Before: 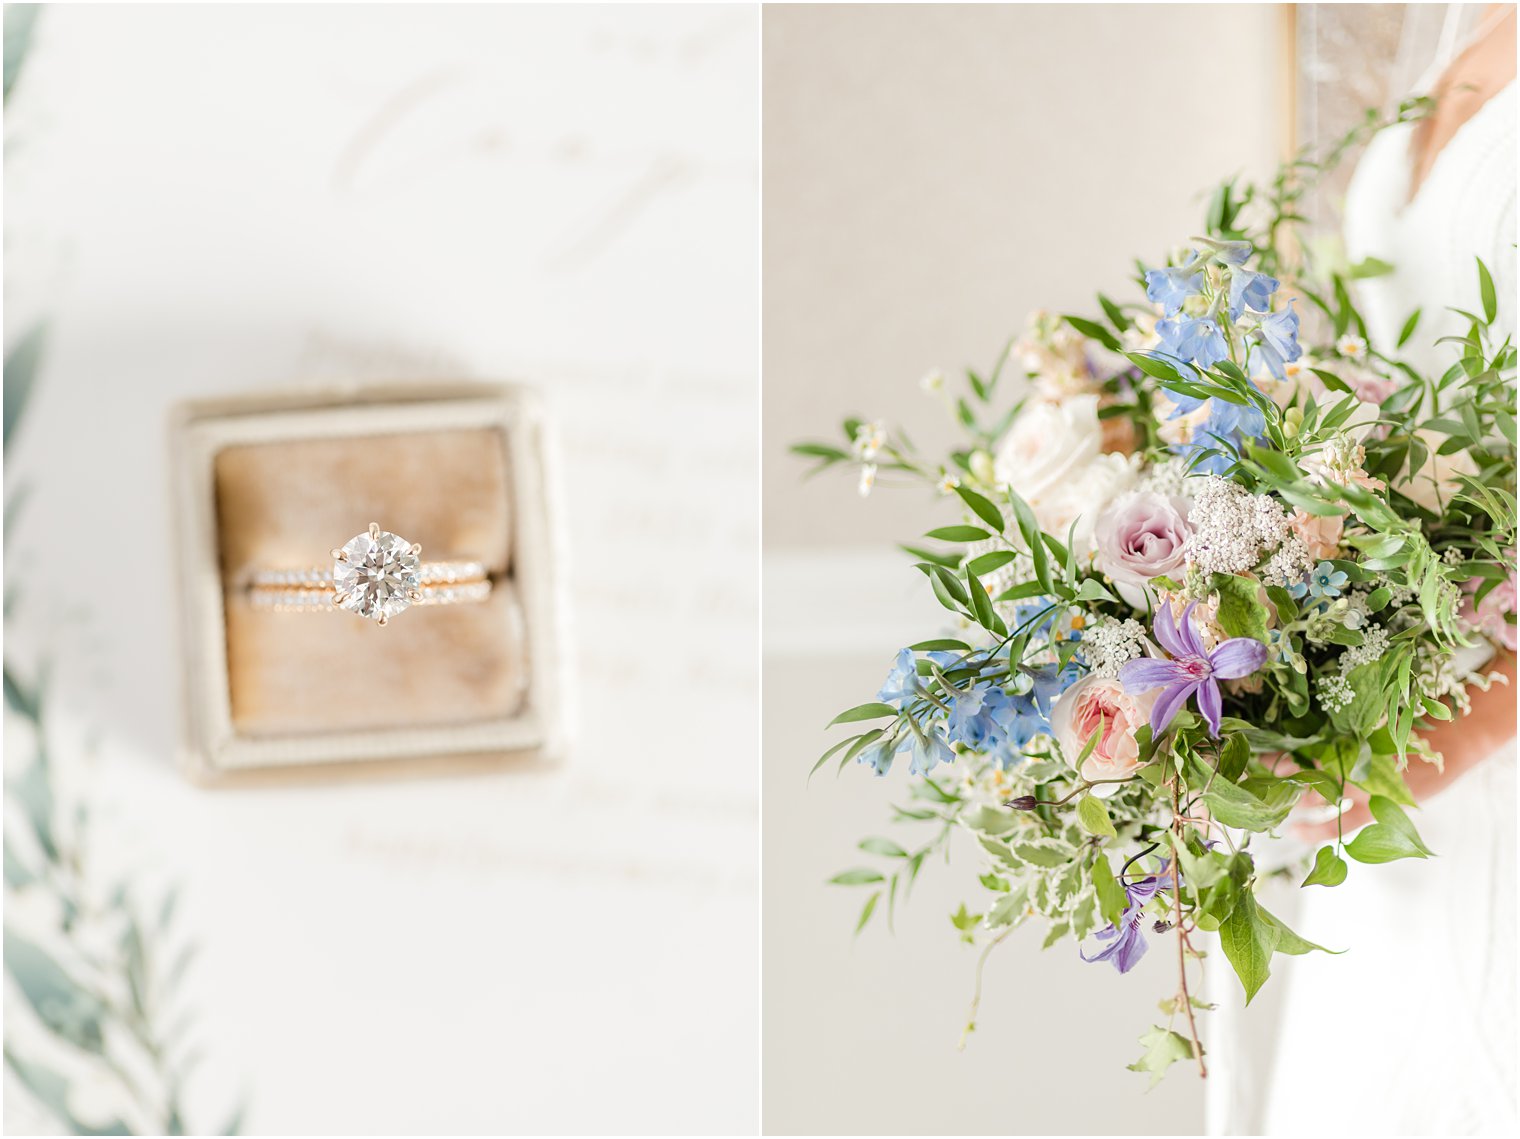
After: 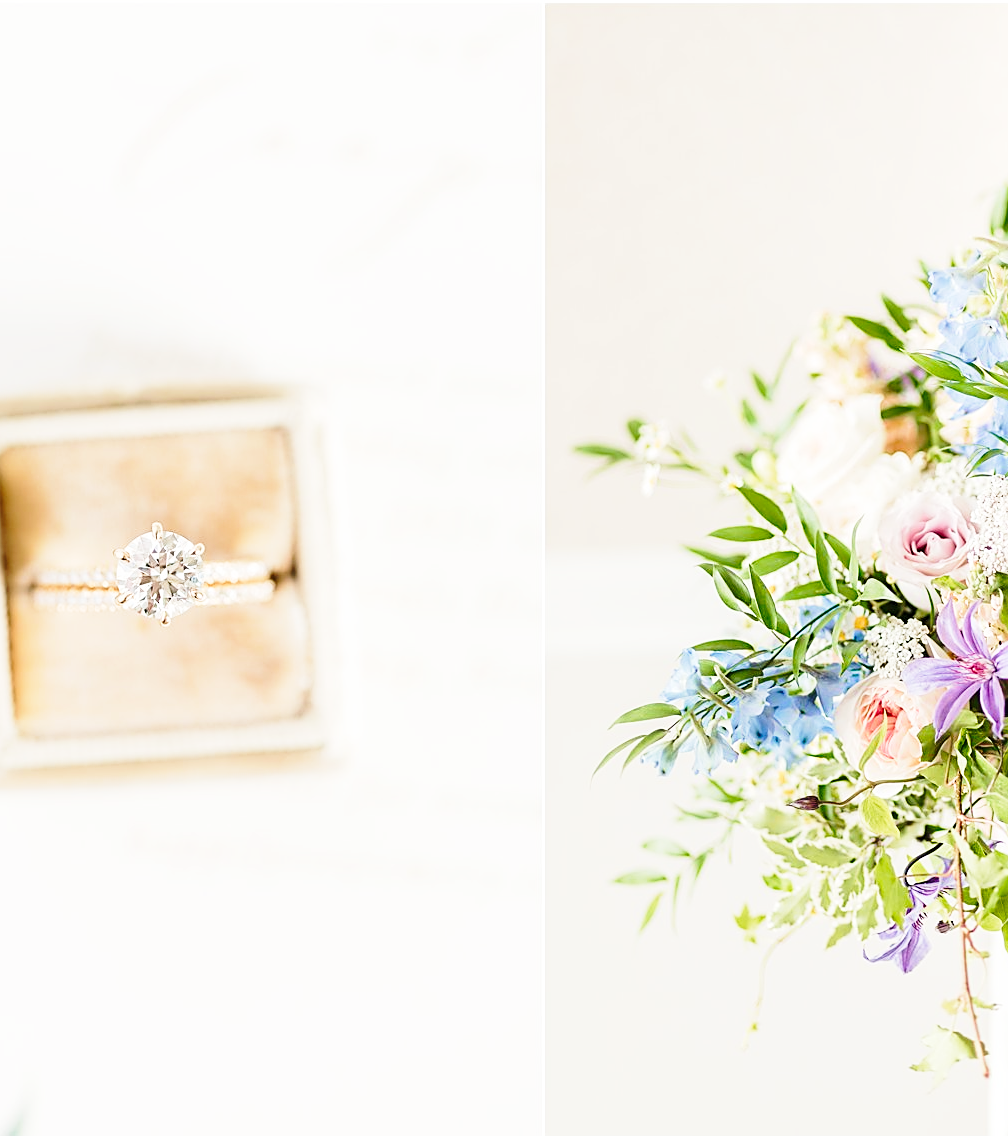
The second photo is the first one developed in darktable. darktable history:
velvia: on, module defaults
sharpen: on, module defaults
base curve: curves: ch0 [(0, 0) (0.028, 0.03) (0.121, 0.232) (0.46, 0.748) (0.859, 0.968) (1, 1)], preserve colors none
crop and rotate: left 14.326%, right 19.341%
